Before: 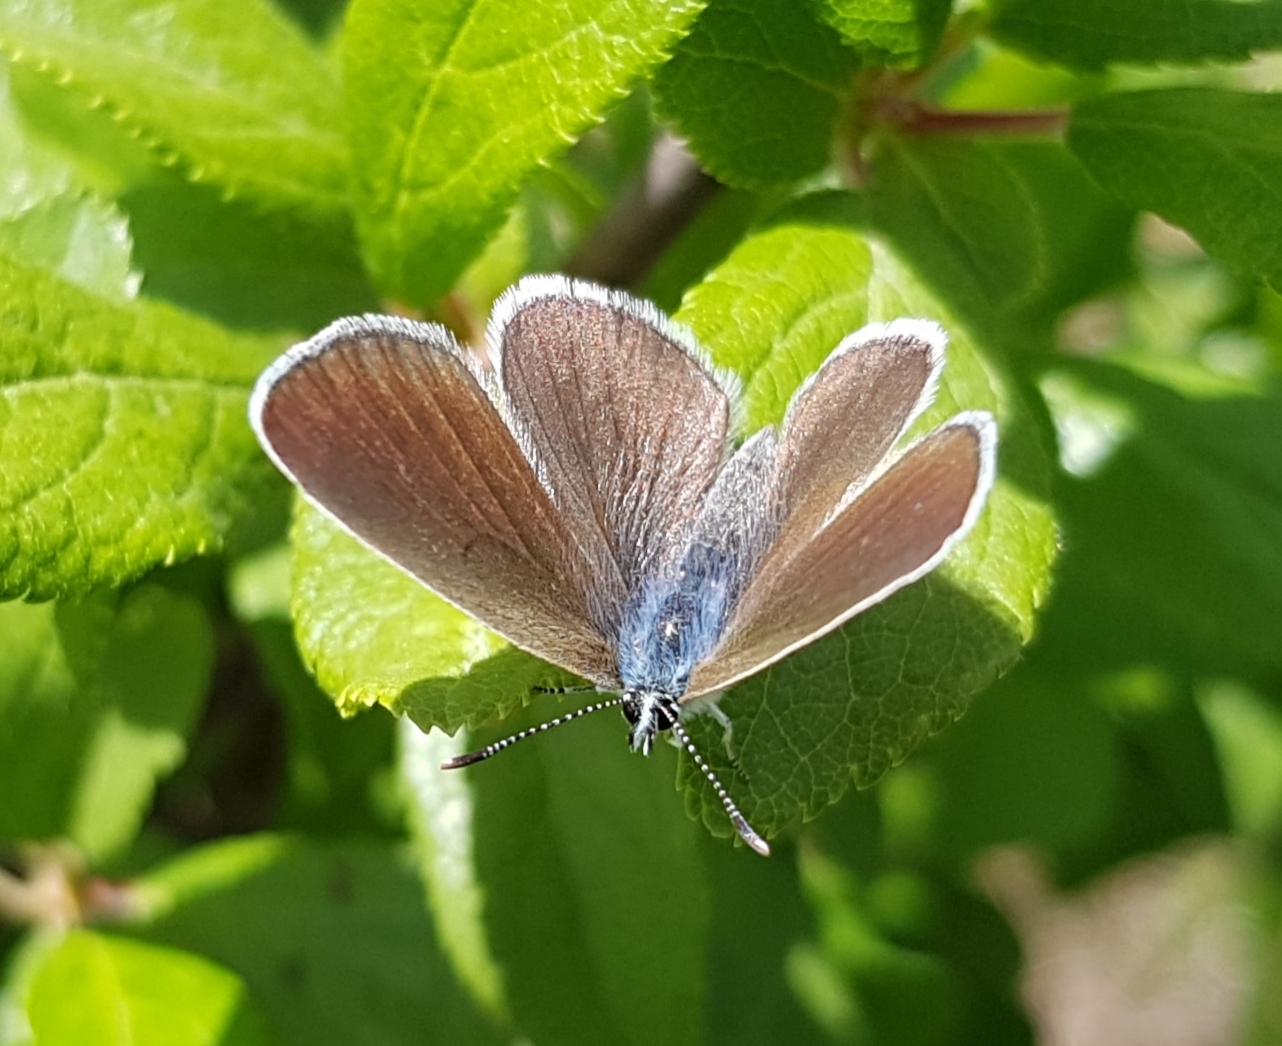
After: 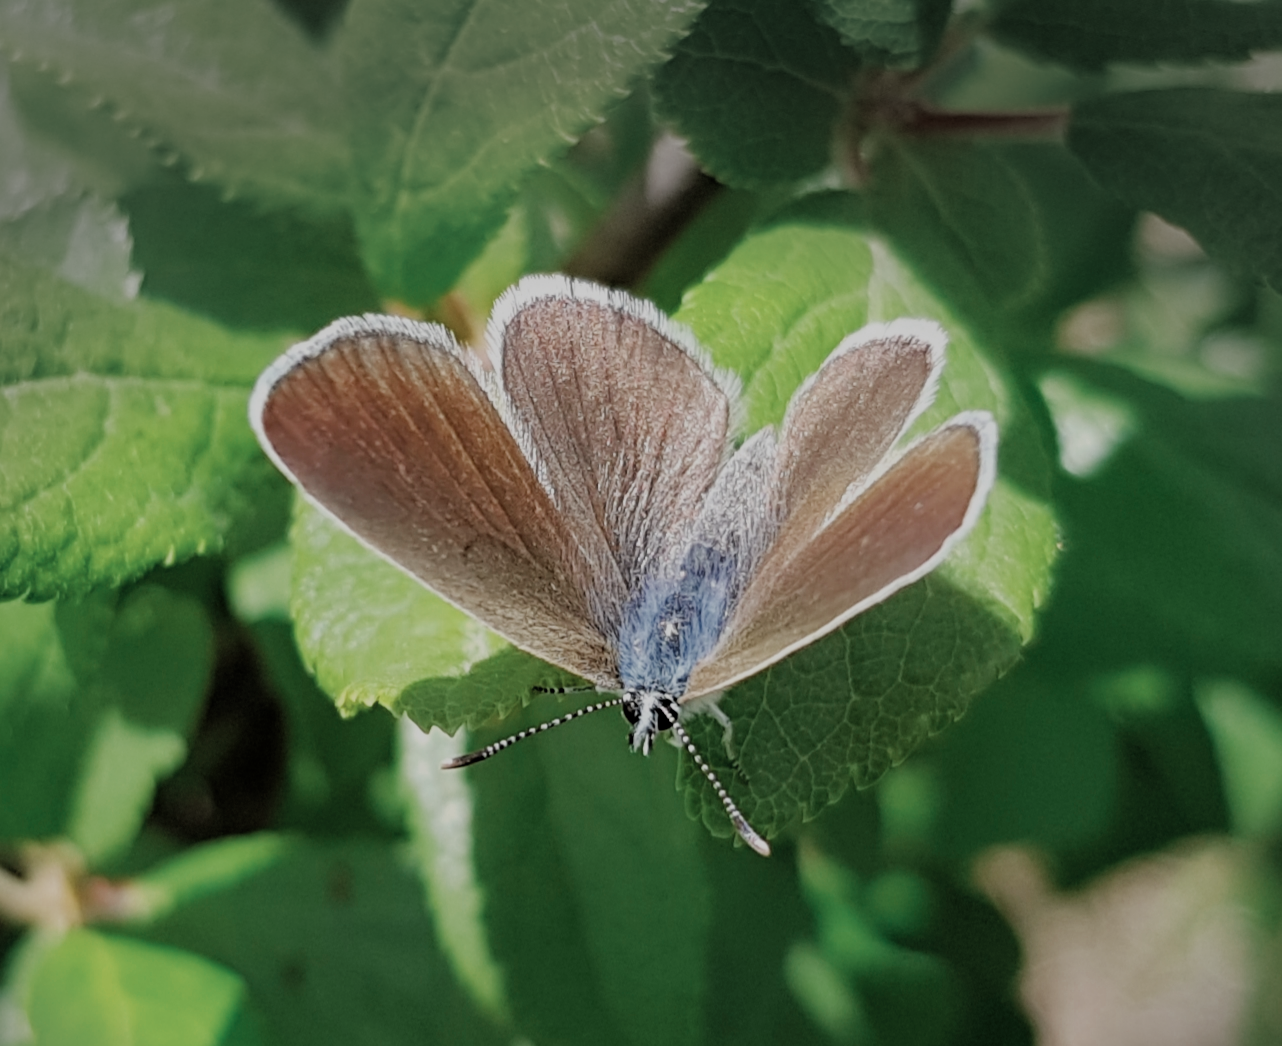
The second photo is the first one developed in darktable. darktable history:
vignetting: fall-off start 99.84%, center (-0.027, 0.403), width/height ratio 1.31
filmic rgb: middle gray luminance 29.85%, black relative exposure -8.93 EV, white relative exposure 6.99 EV, threshold 6 EV, target black luminance 0%, hardness 2.97, latitude 1.56%, contrast 0.962, highlights saturation mix 6.4%, shadows ↔ highlights balance 11.98%, enable highlight reconstruction true
color zones: curves: ch0 [(0, 0.5) (0.125, 0.4) (0.25, 0.5) (0.375, 0.4) (0.5, 0.4) (0.625, 0.35) (0.75, 0.35) (0.875, 0.5)]; ch1 [(0, 0.35) (0.125, 0.45) (0.25, 0.35) (0.375, 0.35) (0.5, 0.35) (0.625, 0.35) (0.75, 0.45) (0.875, 0.35)]; ch2 [(0, 0.6) (0.125, 0.5) (0.25, 0.5) (0.375, 0.6) (0.5, 0.6) (0.625, 0.5) (0.75, 0.5) (0.875, 0.5)]
